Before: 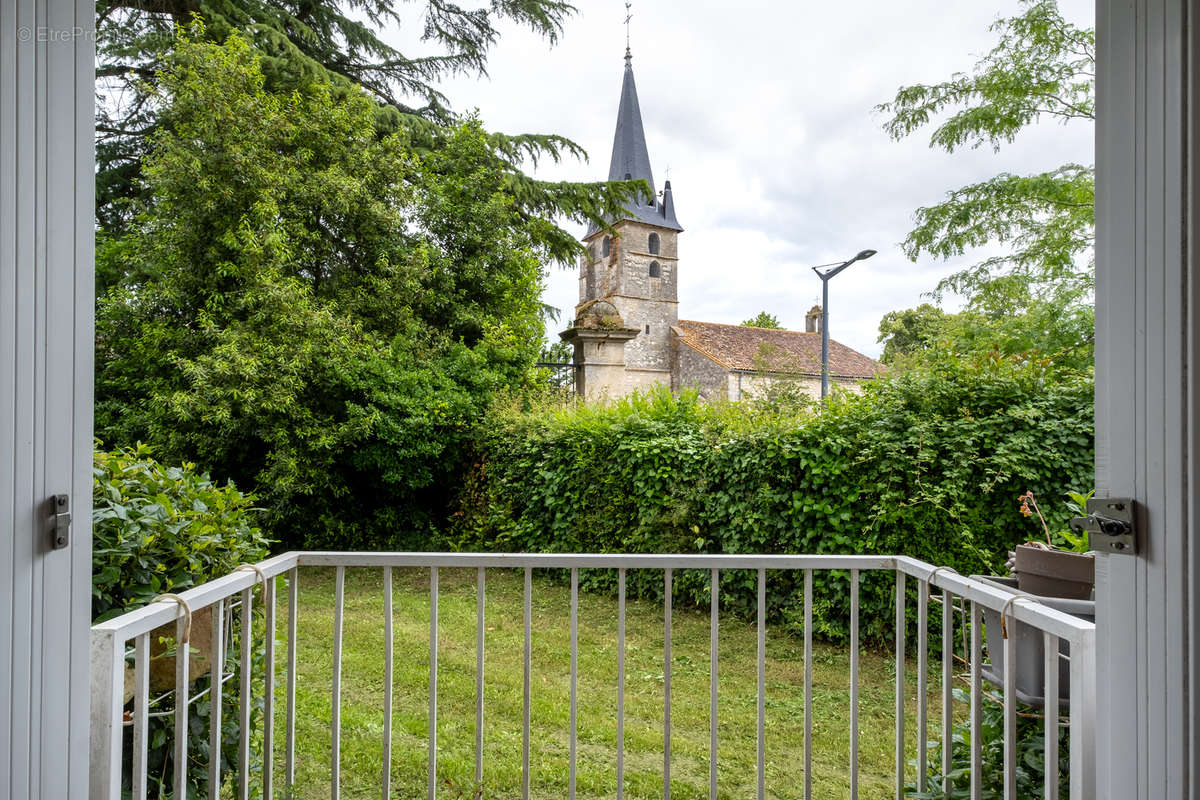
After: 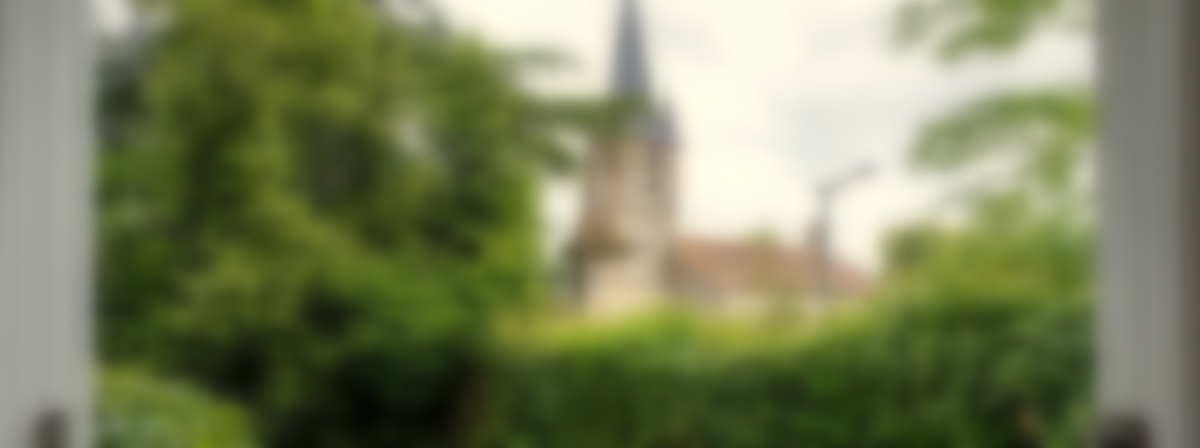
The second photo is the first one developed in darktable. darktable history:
crop and rotate: top 10.605%, bottom 33.274%
white balance: red 1.029, blue 0.92
lowpass: on, module defaults
